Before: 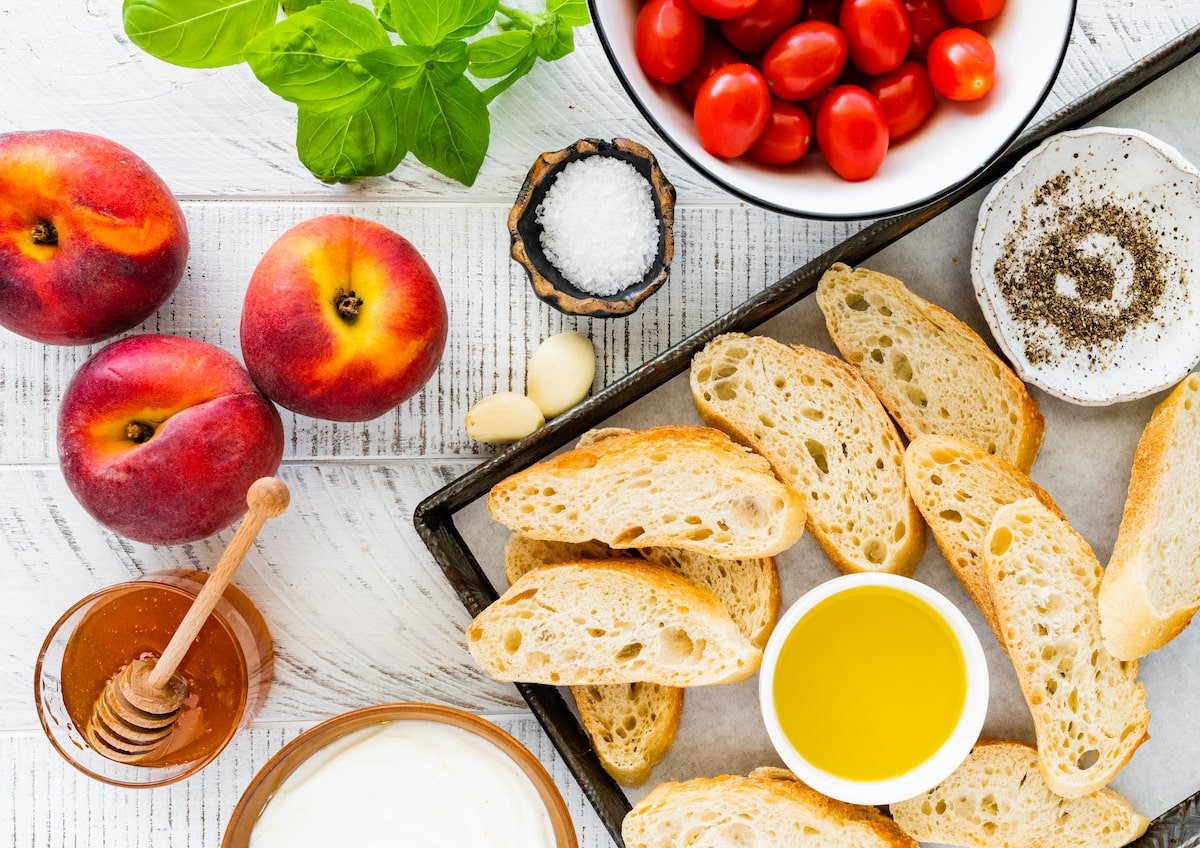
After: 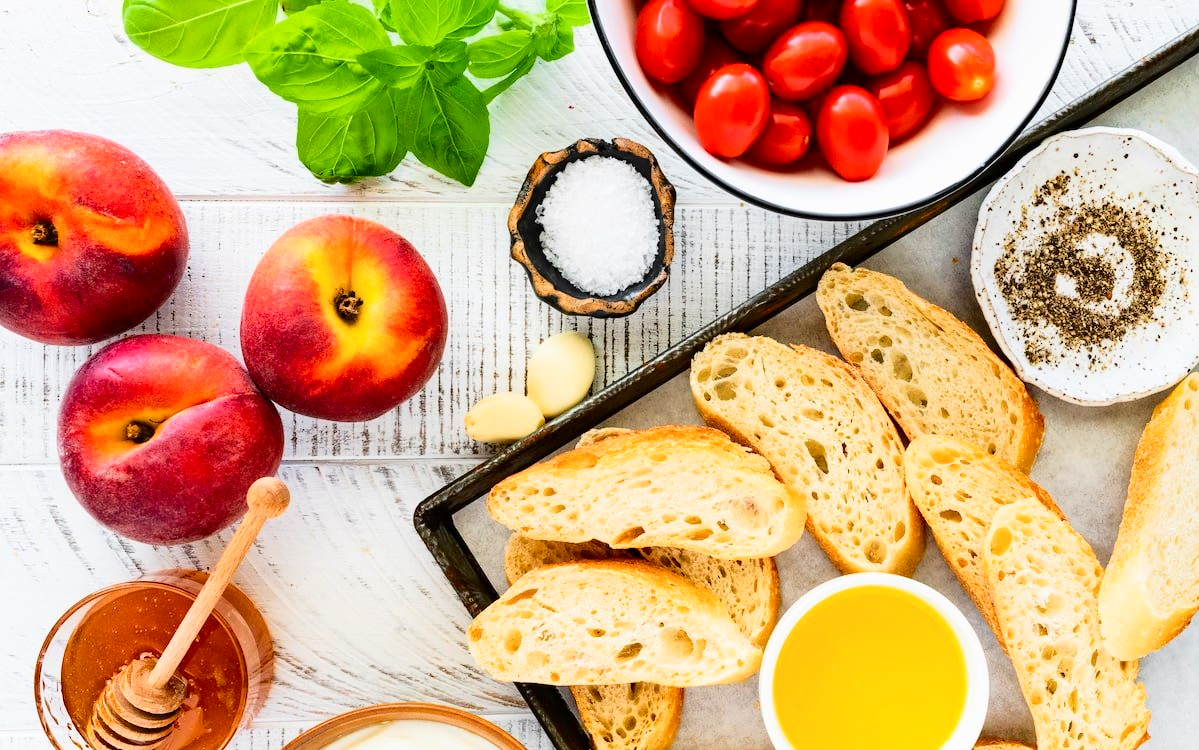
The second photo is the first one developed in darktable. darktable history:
white balance: emerald 1
crop and rotate: top 0%, bottom 11.49%
tone curve: curves: ch0 [(0, 0) (0.234, 0.191) (0.48, 0.534) (0.608, 0.667) (0.725, 0.809) (0.864, 0.922) (1, 1)]; ch1 [(0, 0) (0.453, 0.43) (0.5, 0.5) (0.615, 0.649) (1, 1)]; ch2 [(0, 0) (0.5, 0.5) (0.586, 0.617) (1, 1)], color space Lab, independent channels, preserve colors none
